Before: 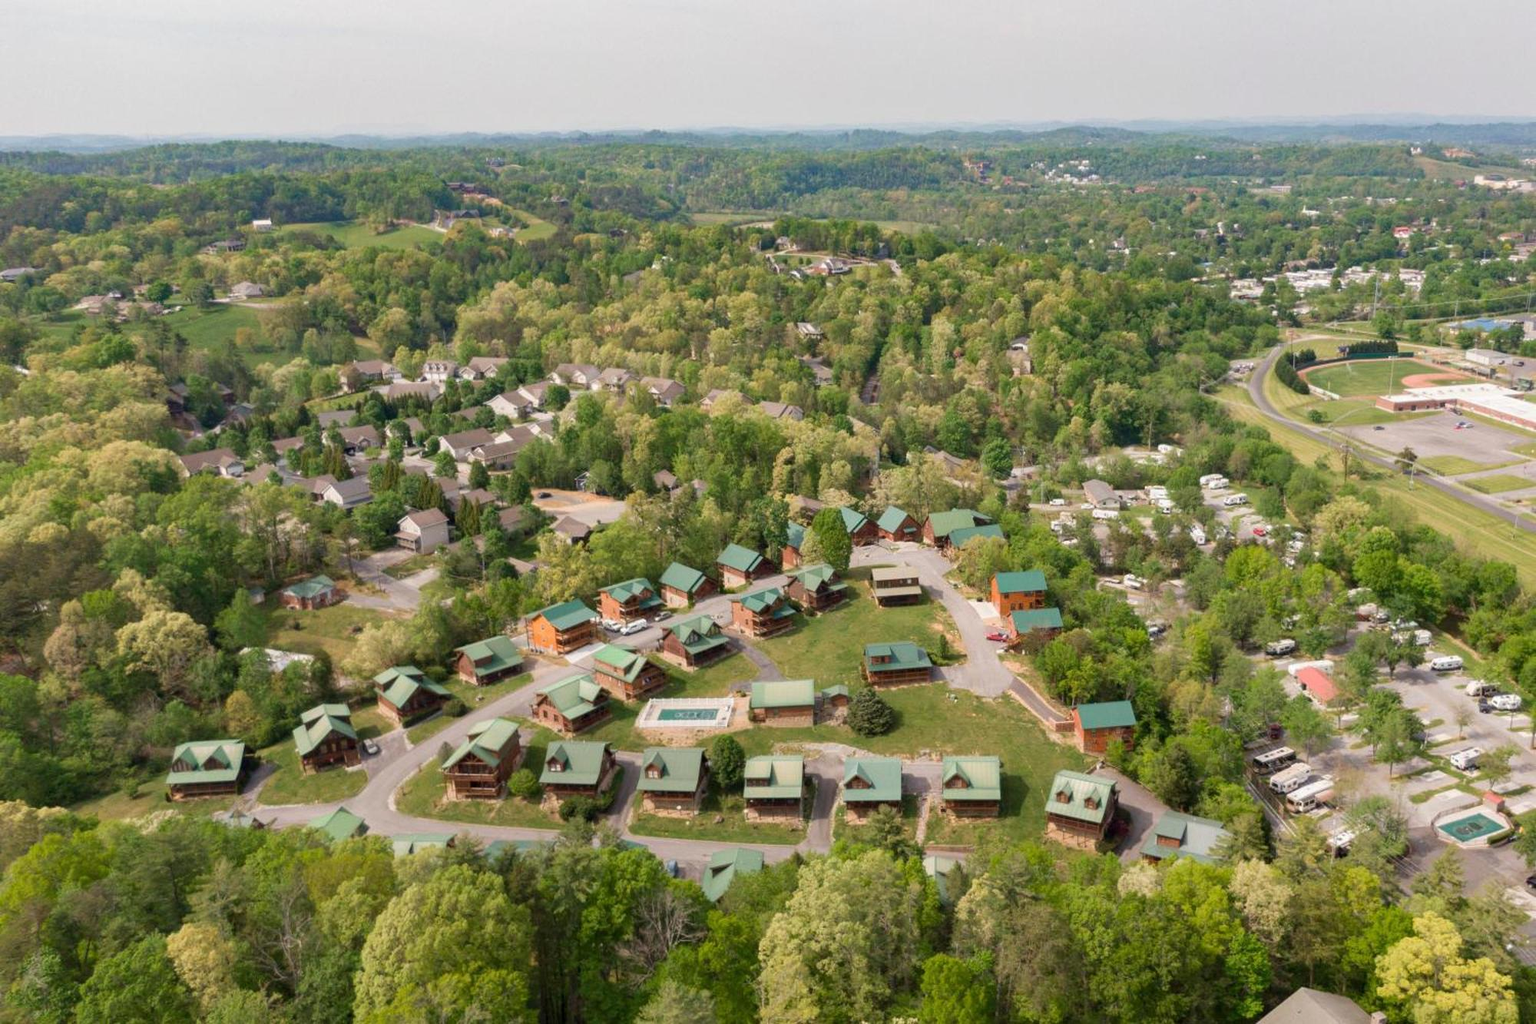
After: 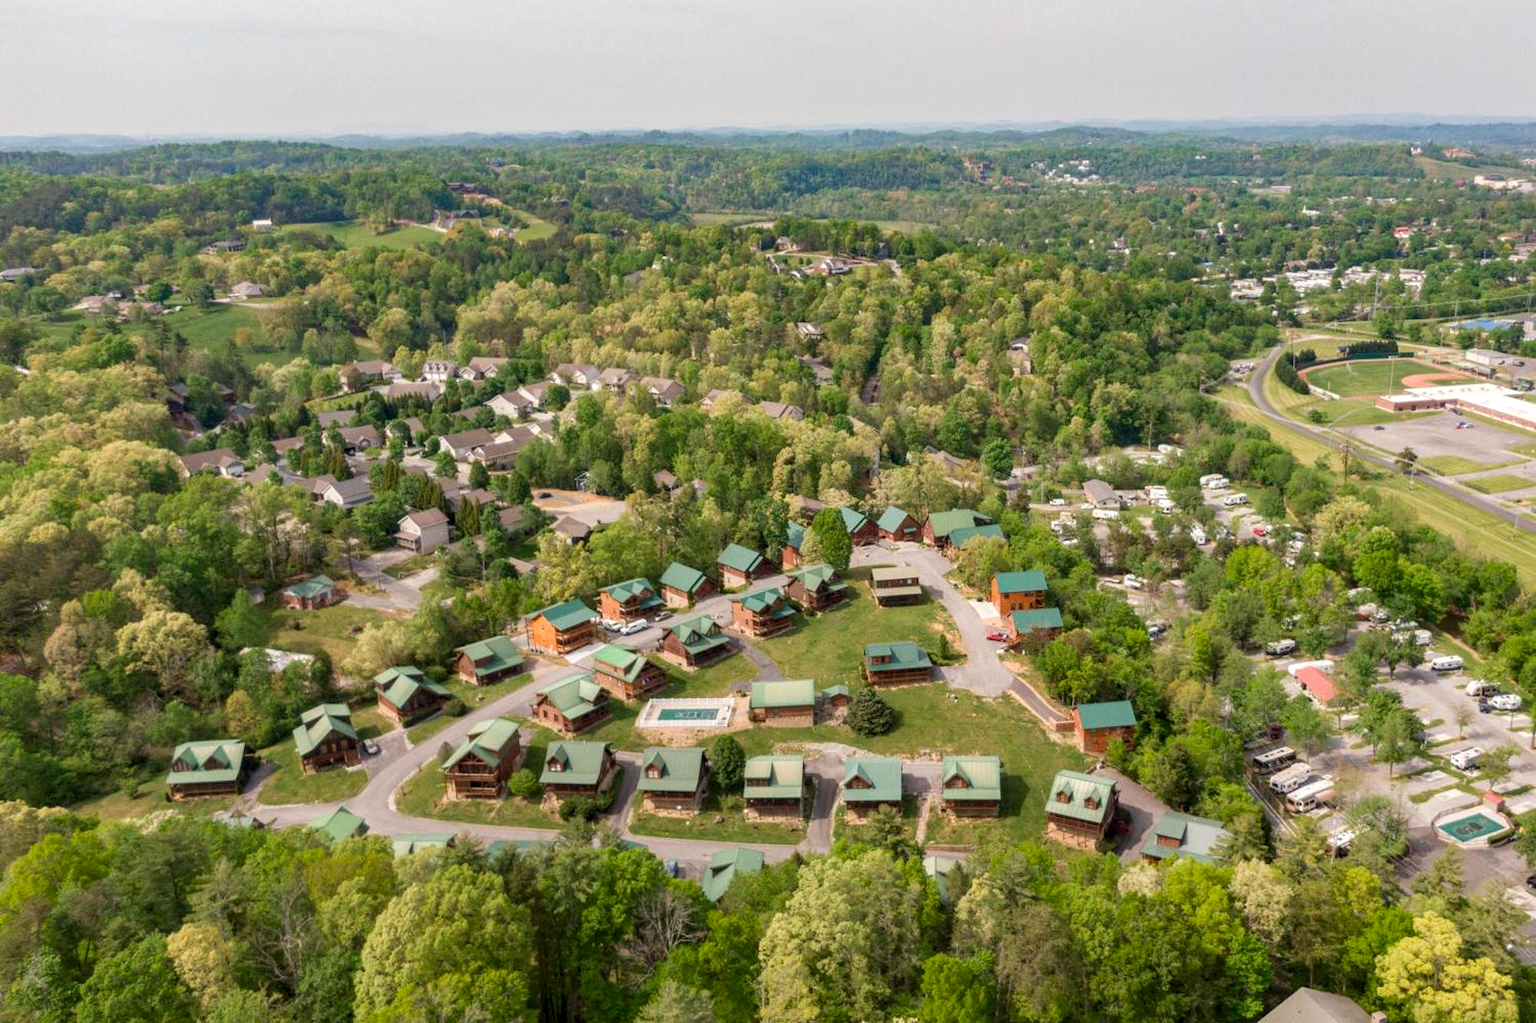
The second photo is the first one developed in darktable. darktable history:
color correction: saturation 1.1
local contrast: on, module defaults
